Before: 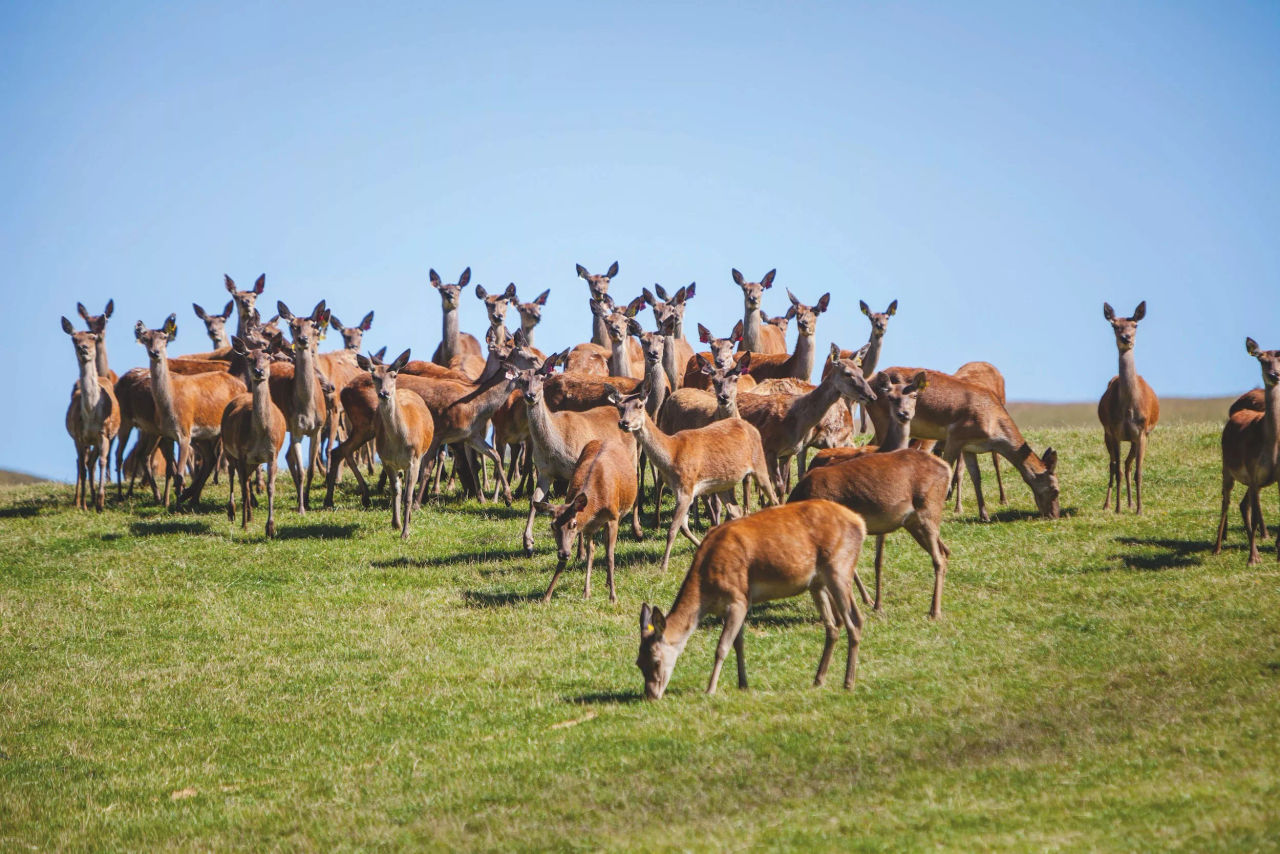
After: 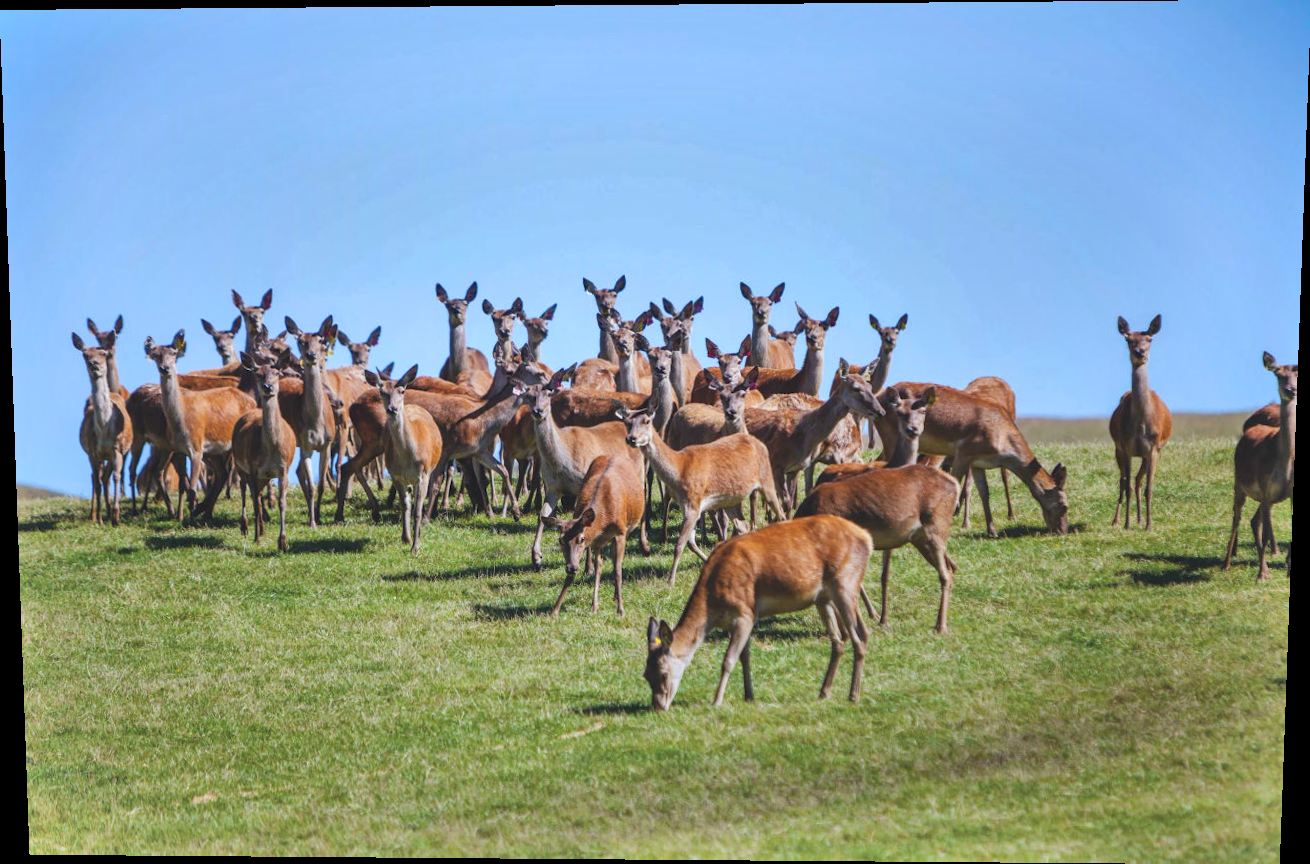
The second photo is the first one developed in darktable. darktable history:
color calibration: x 0.367, y 0.376, temperature 4372.25 K
rotate and perspective: lens shift (vertical) 0.048, lens shift (horizontal) -0.024, automatic cropping off
shadows and highlights: shadows 60, highlights -60.23, soften with gaussian
